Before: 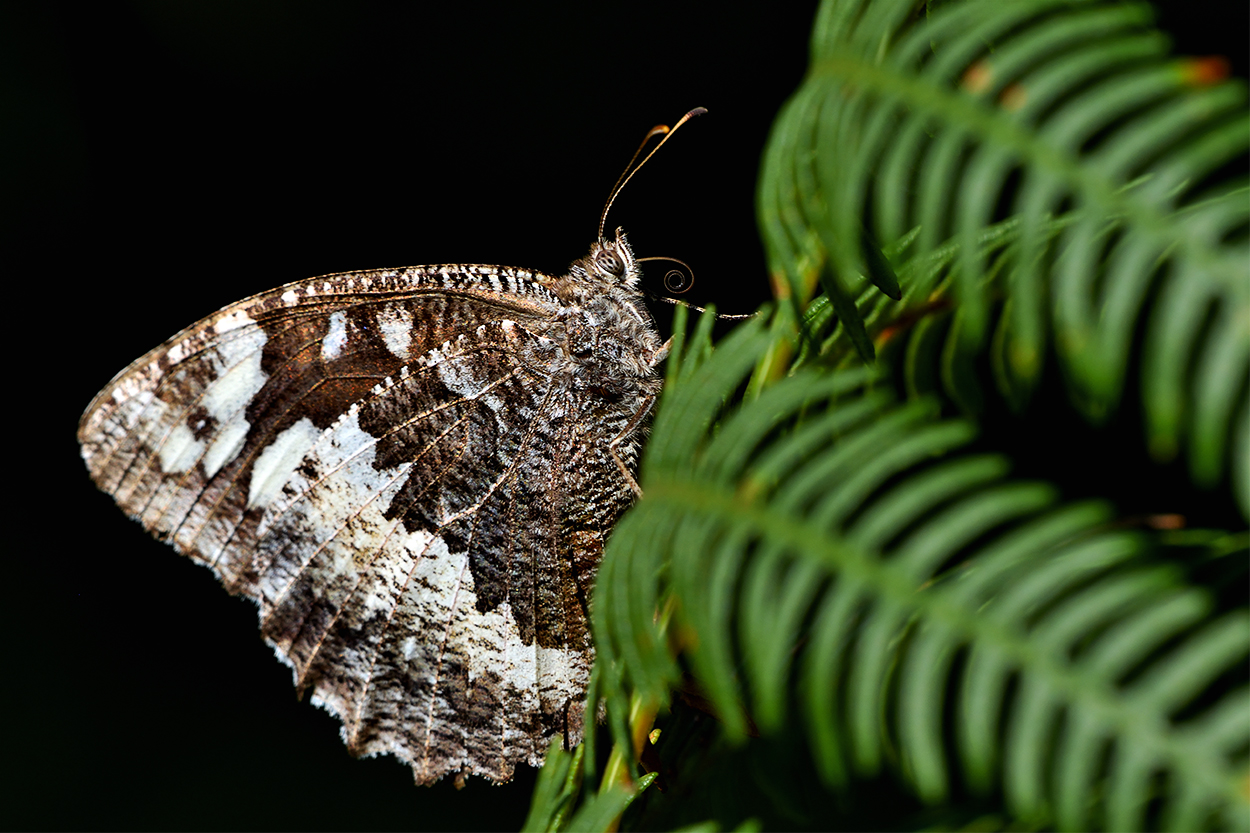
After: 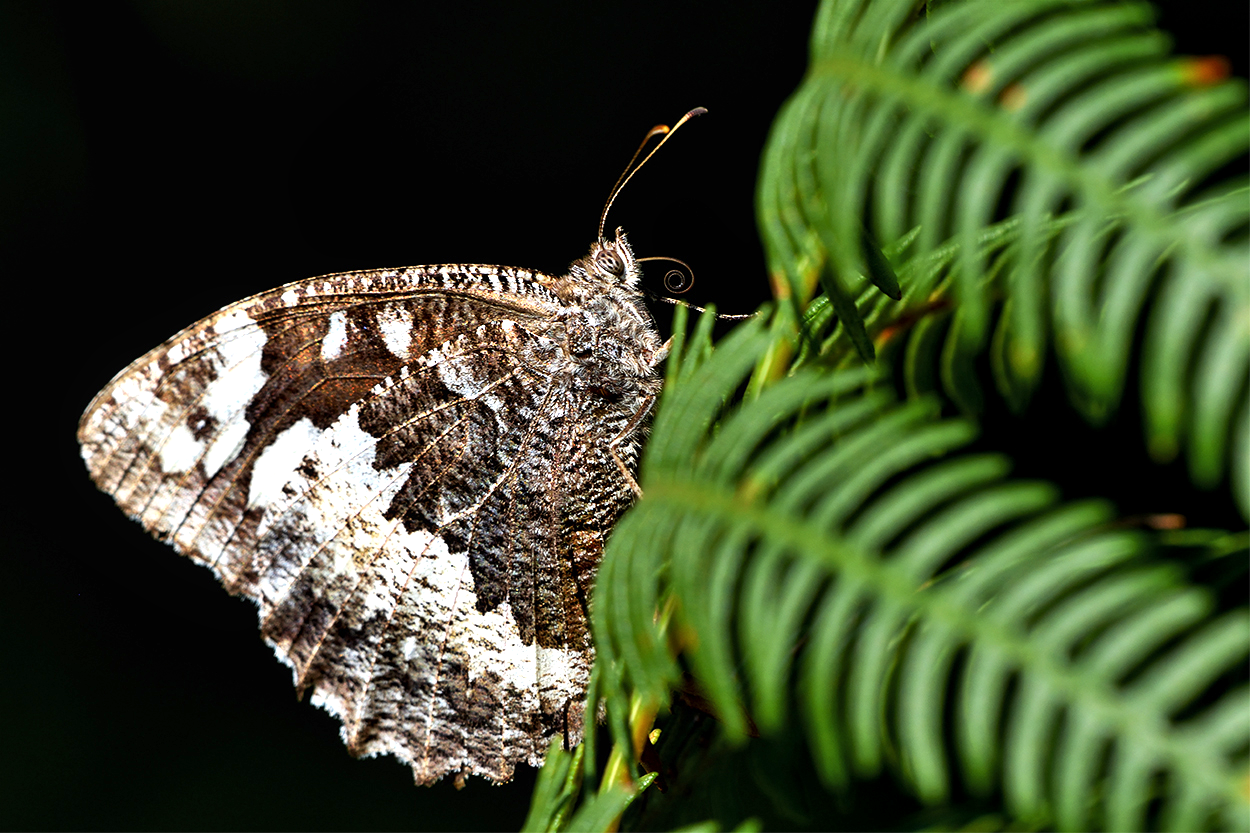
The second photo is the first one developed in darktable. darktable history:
local contrast: highlights 106%, shadows 97%, detail 119%, midtone range 0.2
exposure: exposure 0.602 EV, compensate highlight preservation false
